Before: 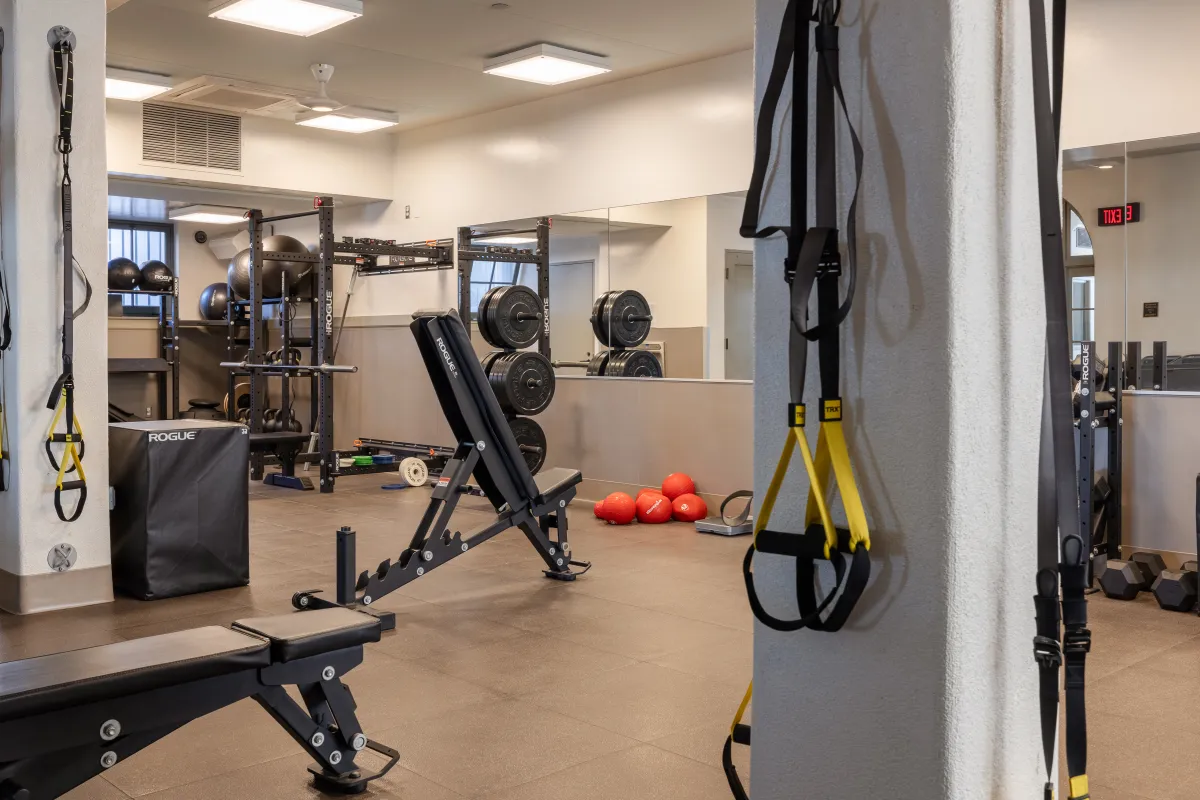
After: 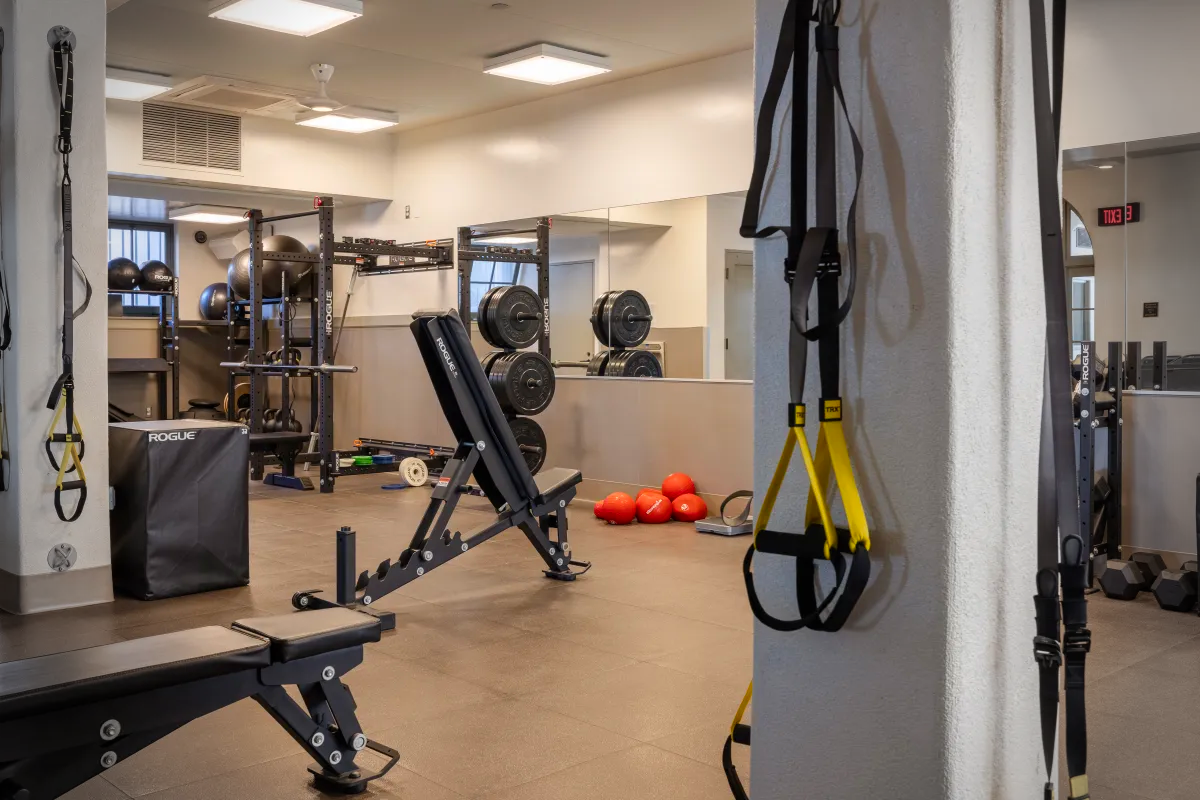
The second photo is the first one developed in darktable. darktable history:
color balance rgb: power › hue 324.87°, linear chroma grading › shadows -2.644%, linear chroma grading › highlights -3.459%, perceptual saturation grading › global saturation 15.002%, global vibrance 20%
vignetting: fall-off start 77.24%, fall-off radius 28.18%, width/height ratio 0.972
